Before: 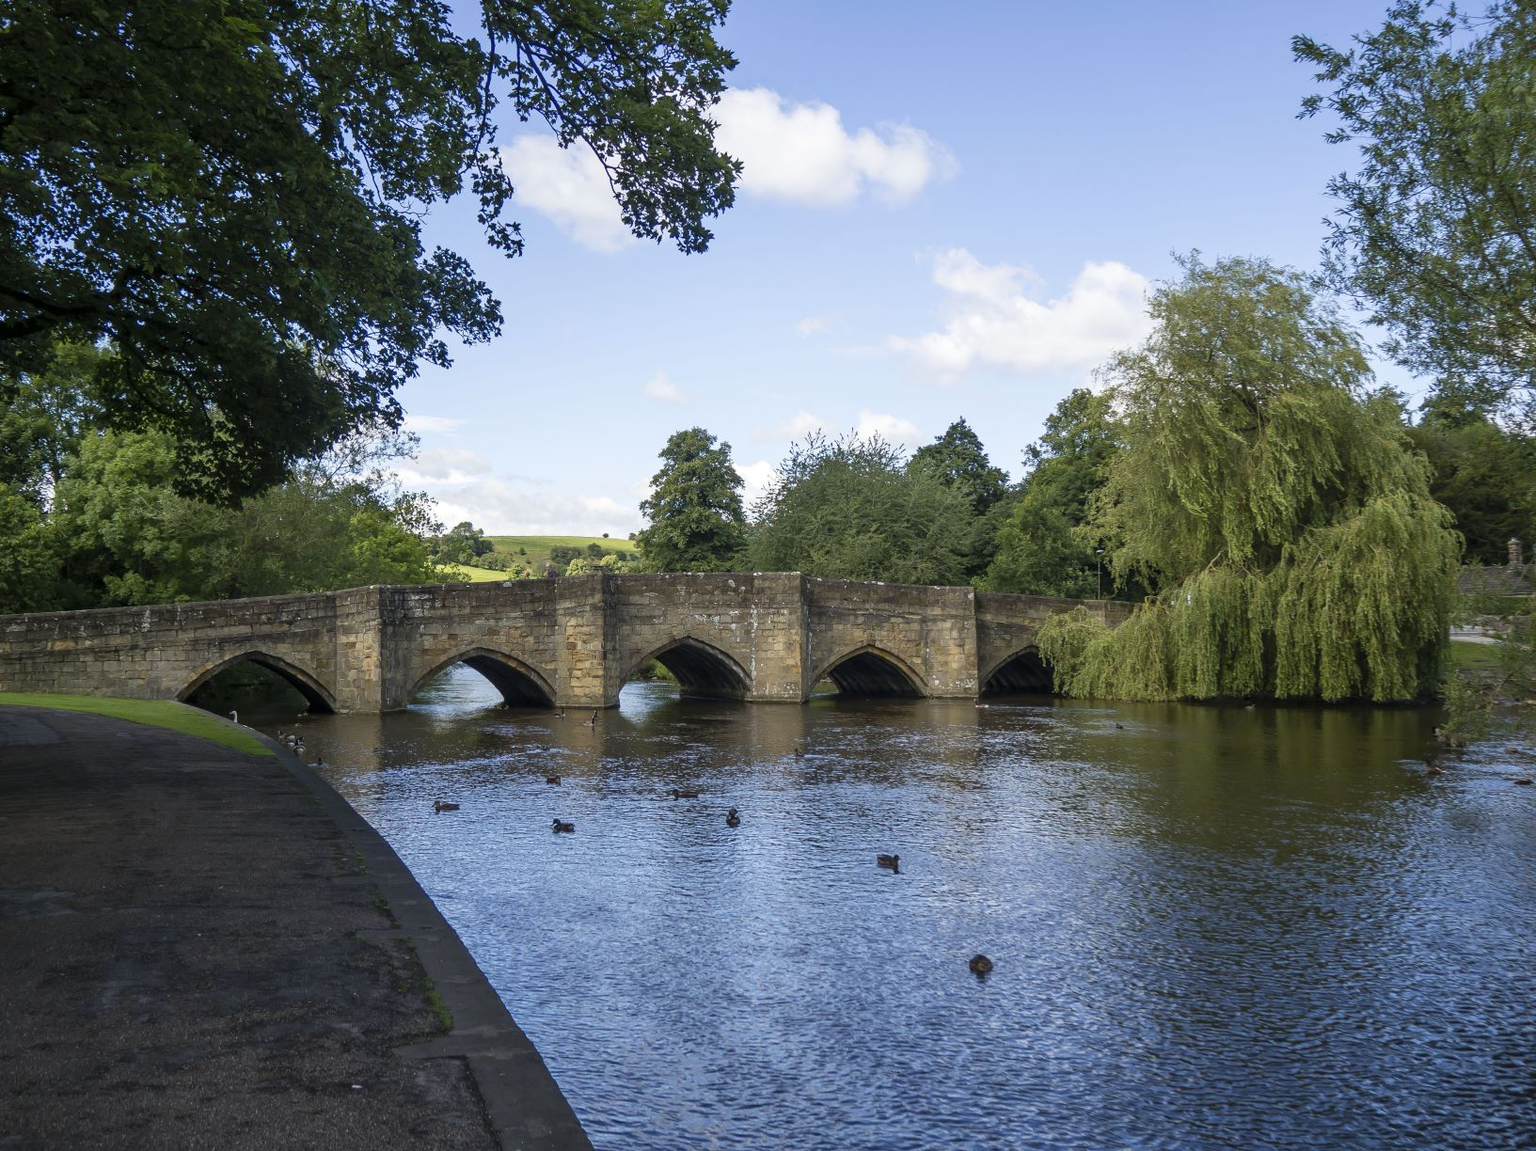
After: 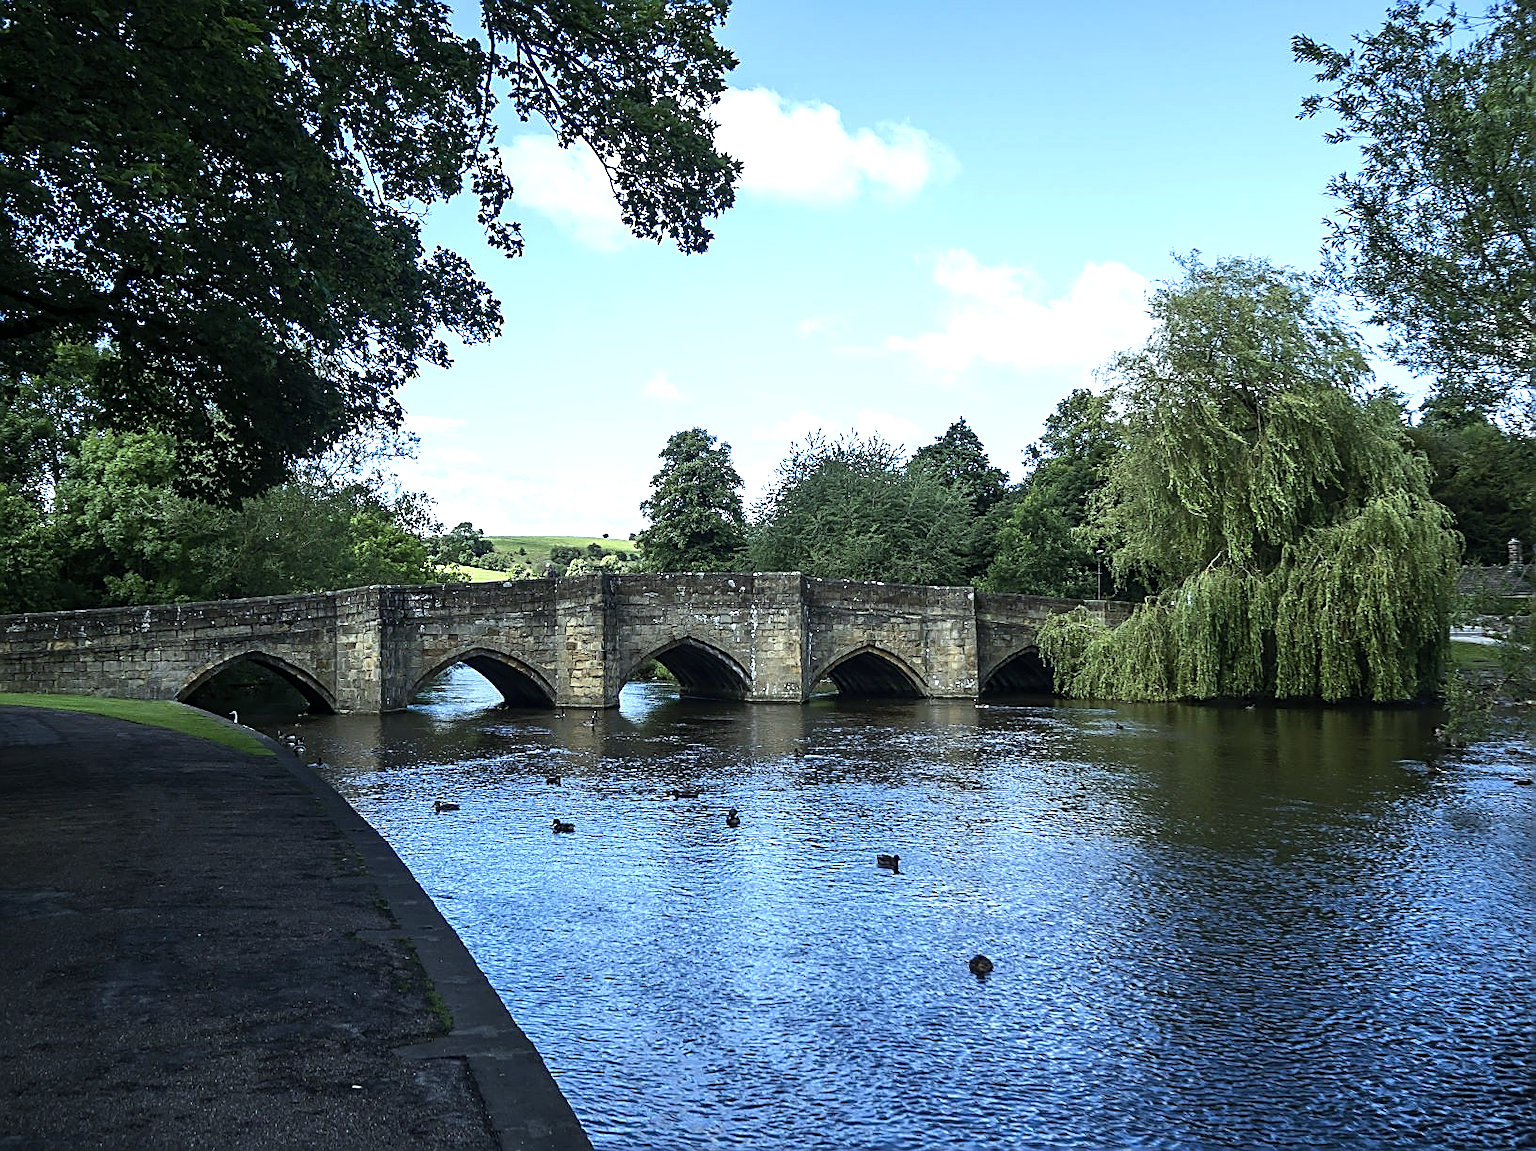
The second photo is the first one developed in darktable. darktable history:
sharpen: amount 0.901
color calibration: illuminant F (fluorescent), F source F9 (Cool White Deluxe 4150 K) – high CRI, x 0.374, y 0.373, temperature 4158.34 K
white balance: red 0.988, blue 1.017
tone equalizer: -8 EV -0.75 EV, -7 EV -0.7 EV, -6 EV -0.6 EV, -5 EV -0.4 EV, -3 EV 0.4 EV, -2 EV 0.6 EV, -1 EV 0.7 EV, +0 EV 0.75 EV, edges refinement/feathering 500, mask exposure compensation -1.57 EV, preserve details no
